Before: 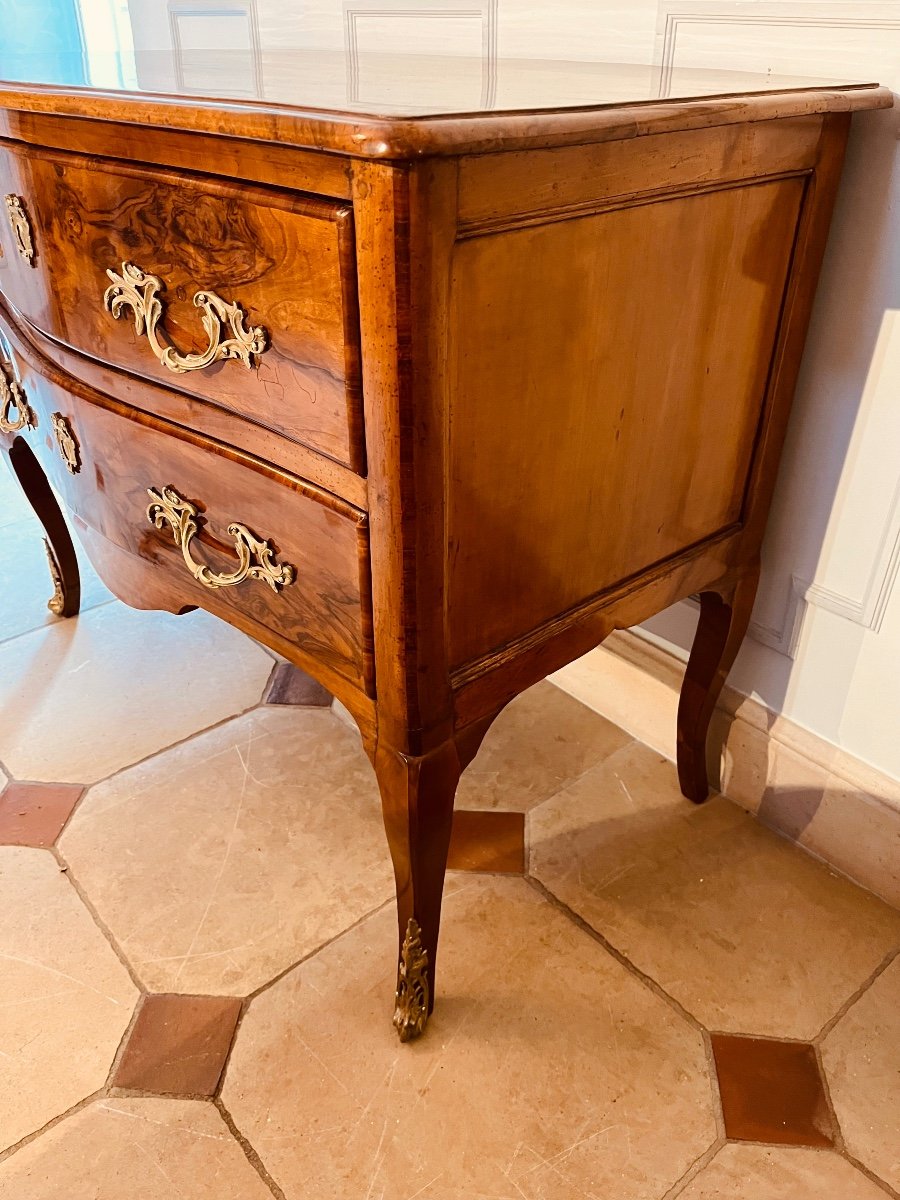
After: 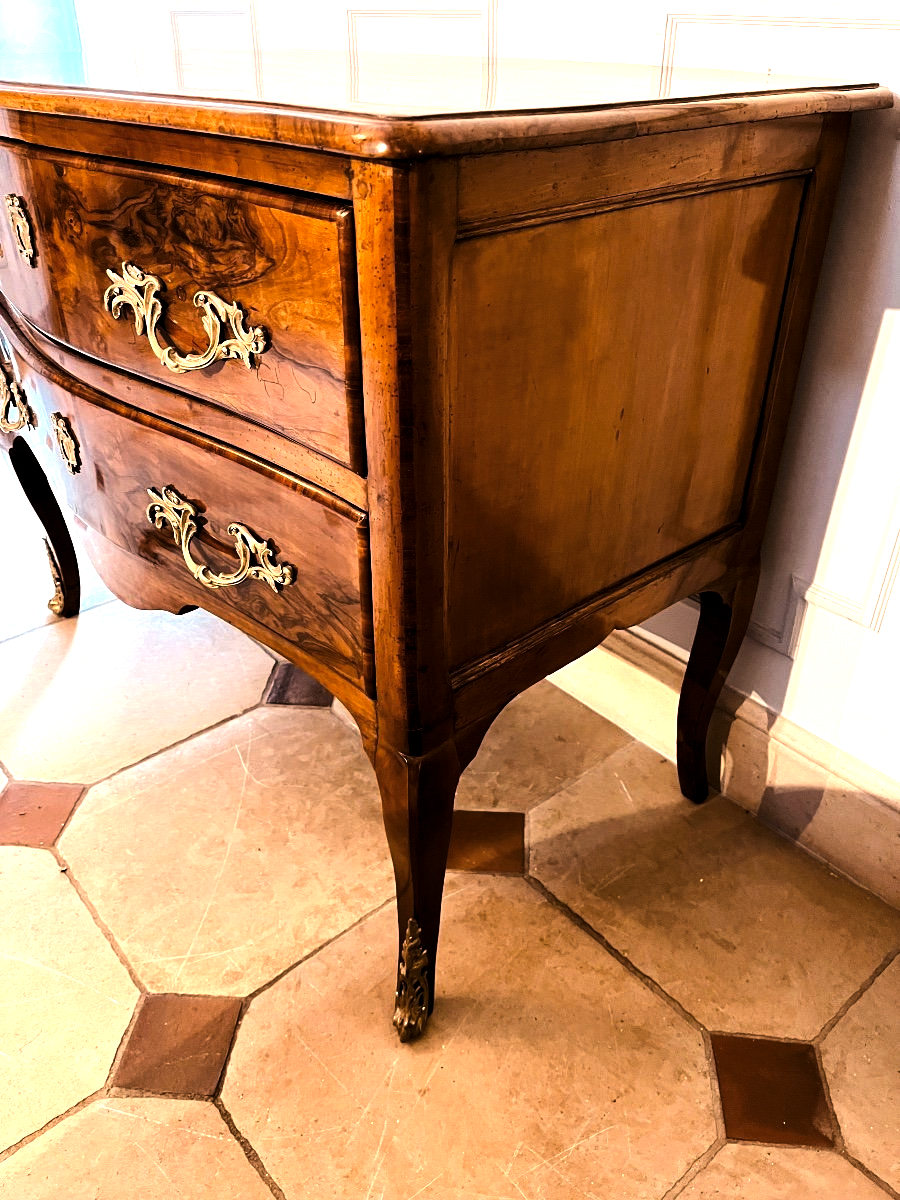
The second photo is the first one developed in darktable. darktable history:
levels: levels [0.029, 0.545, 0.971]
tone equalizer: -8 EV -0.75 EV, -7 EV -0.7 EV, -6 EV -0.6 EV, -5 EV -0.4 EV, -3 EV 0.4 EV, -2 EV 0.6 EV, -1 EV 0.7 EV, +0 EV 0.75 EV, edges refinement/feathering 500, mask exposure compensation -1.57 EV, preserve details no
color correction: highlights a* 5.81, highlights b* 4.84
